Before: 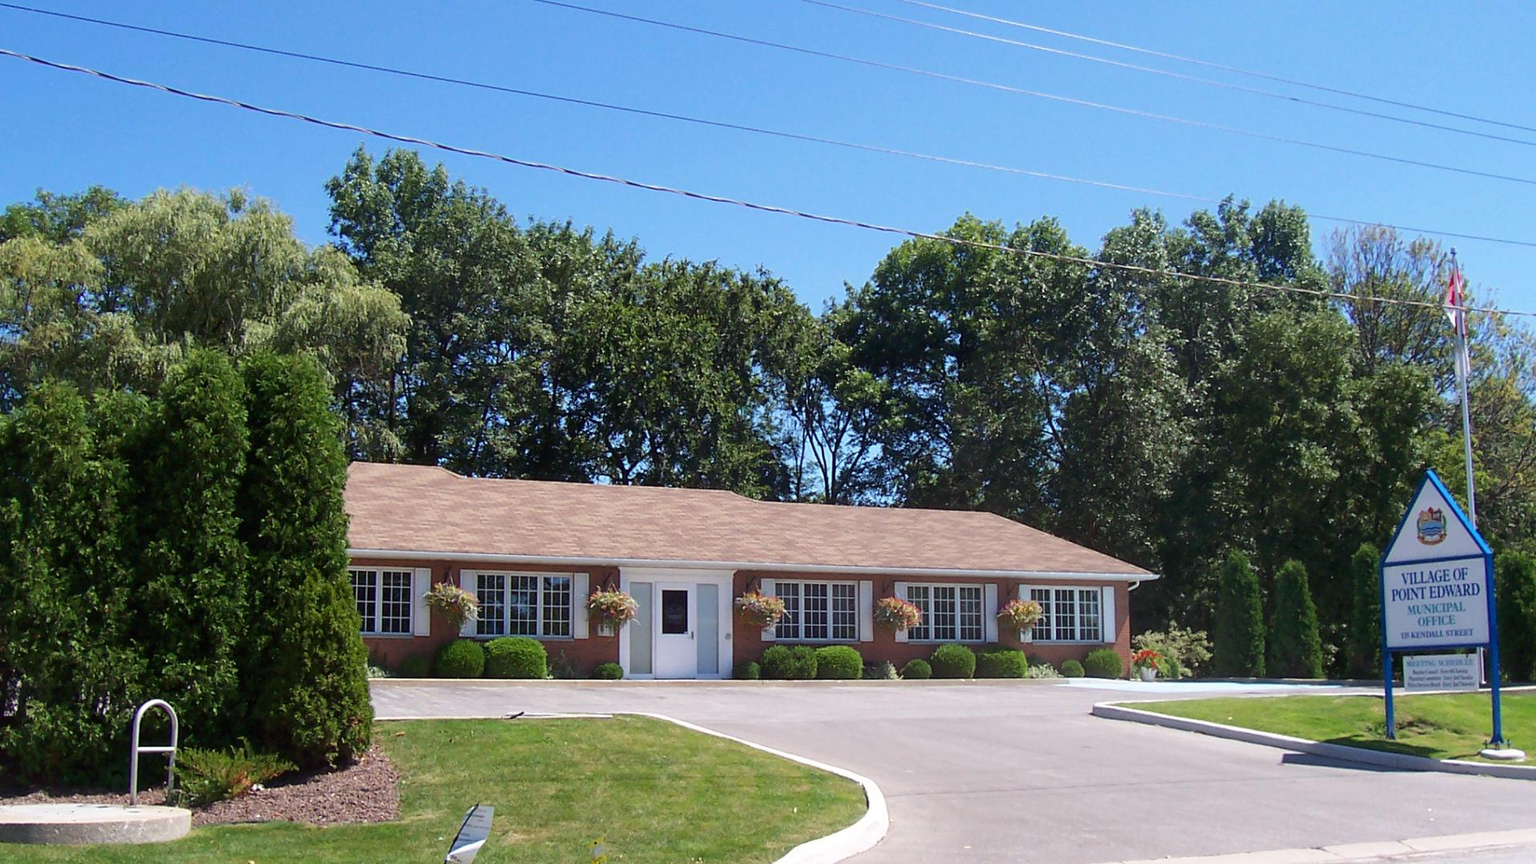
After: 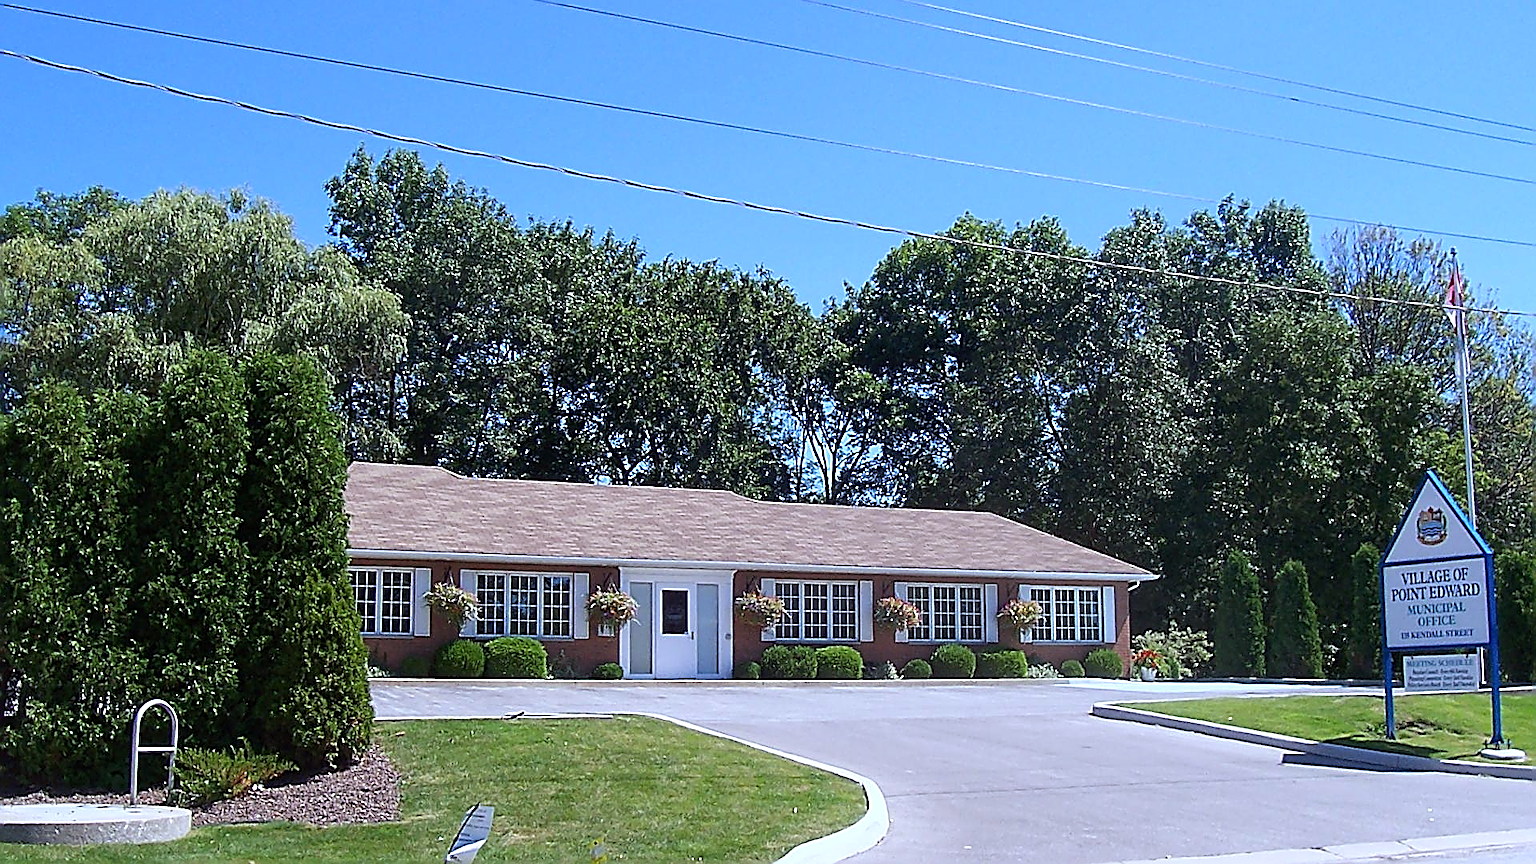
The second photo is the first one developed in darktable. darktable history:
sharpen: amount 2
white balance: red 0.926, green 1.003, blue 1.133
